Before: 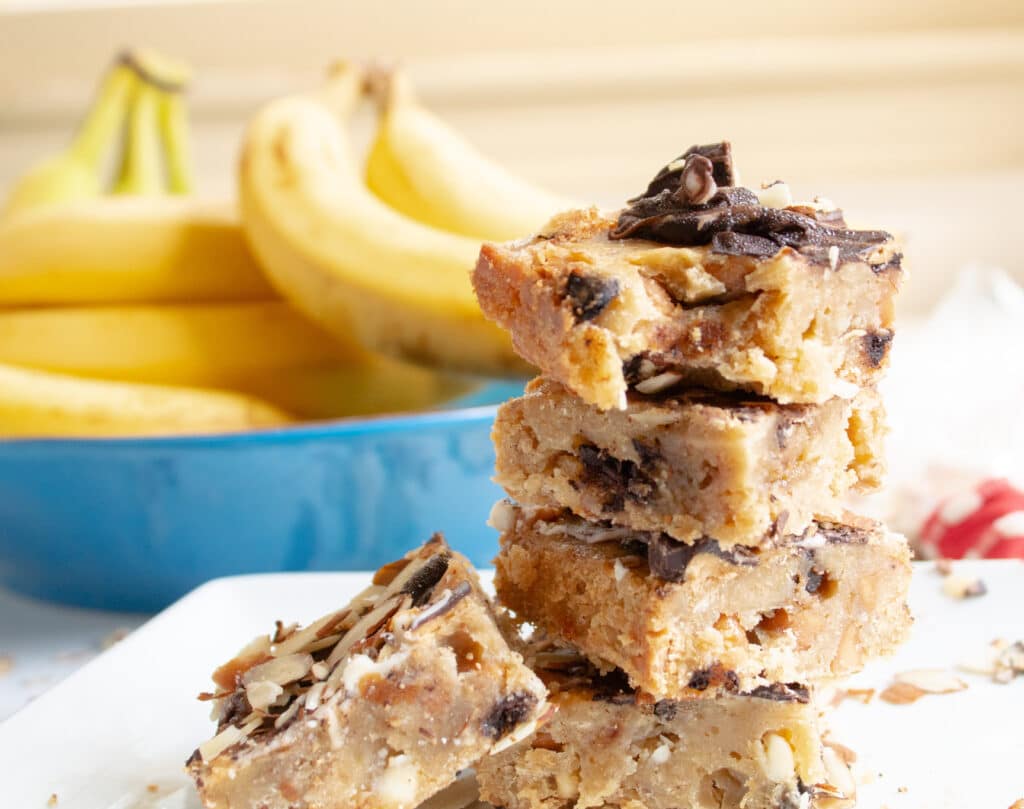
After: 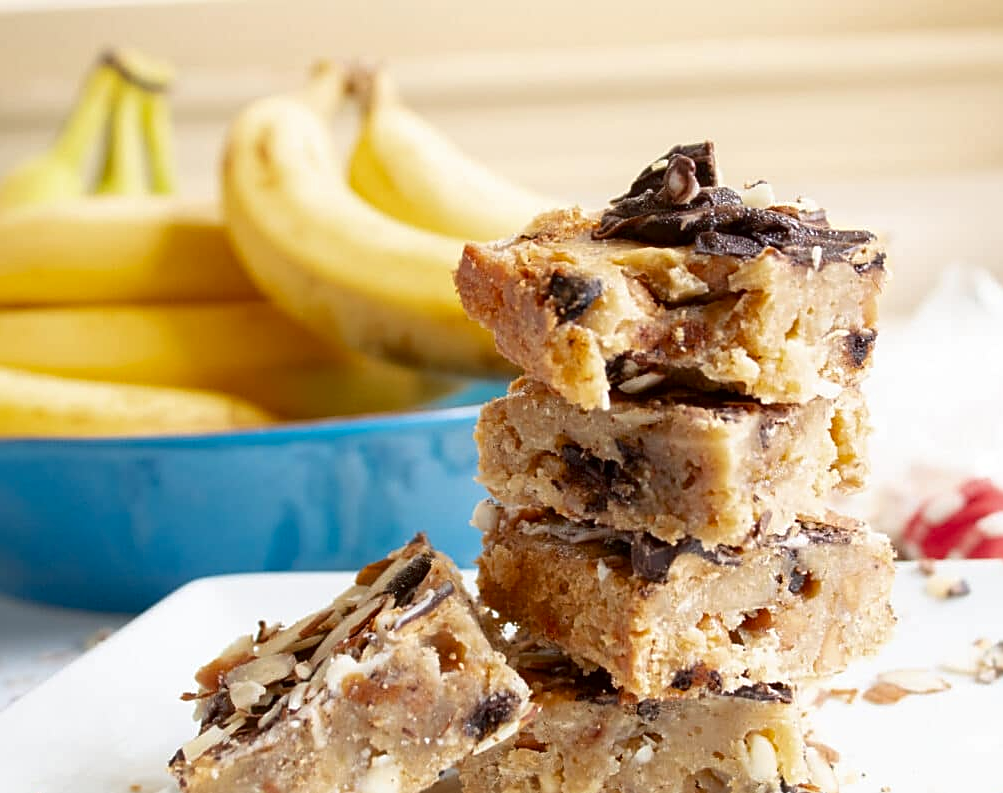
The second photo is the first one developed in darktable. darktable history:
contrast brightness saturation: brightness -0.094
sharpen: amount 0.54
crop: left 1.741%, right 0.27%, bottom 1.946%
